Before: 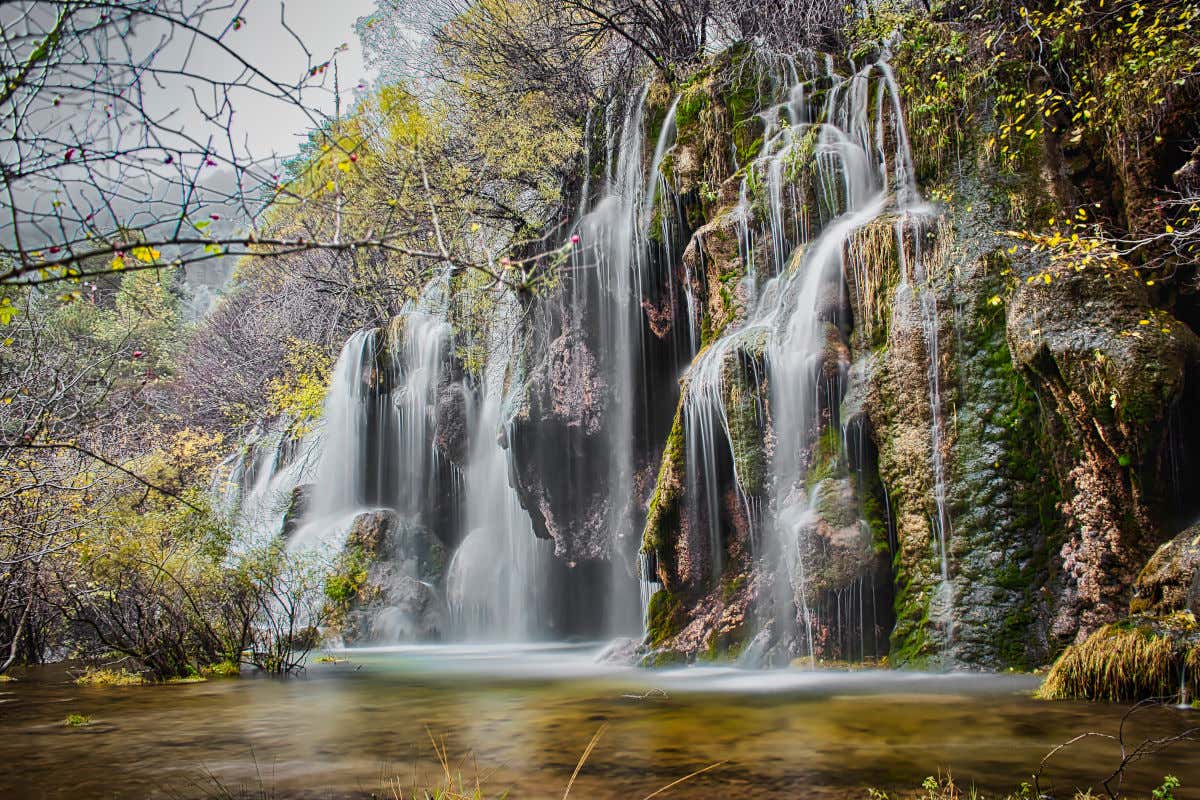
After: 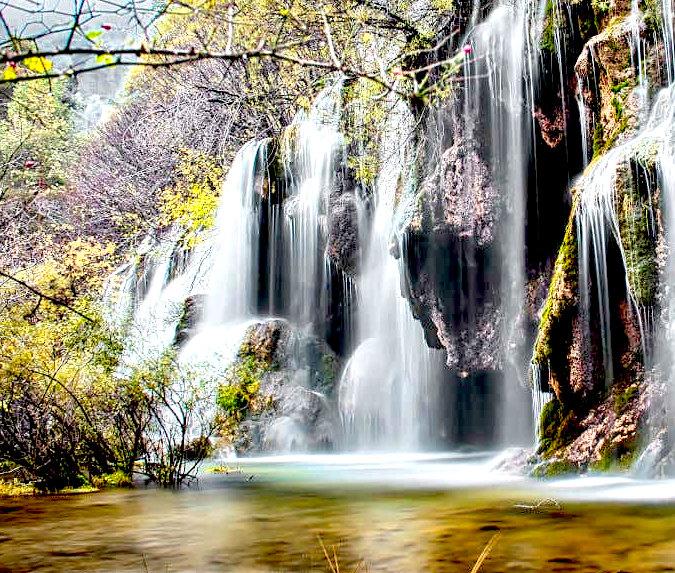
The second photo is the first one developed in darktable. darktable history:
exposure: black level correction 0.035, exposure 0.901 EV, compensate highlight preservation false
crop: left 9.004%, top 23.766%, right 34.687%, bottom 4.593%
